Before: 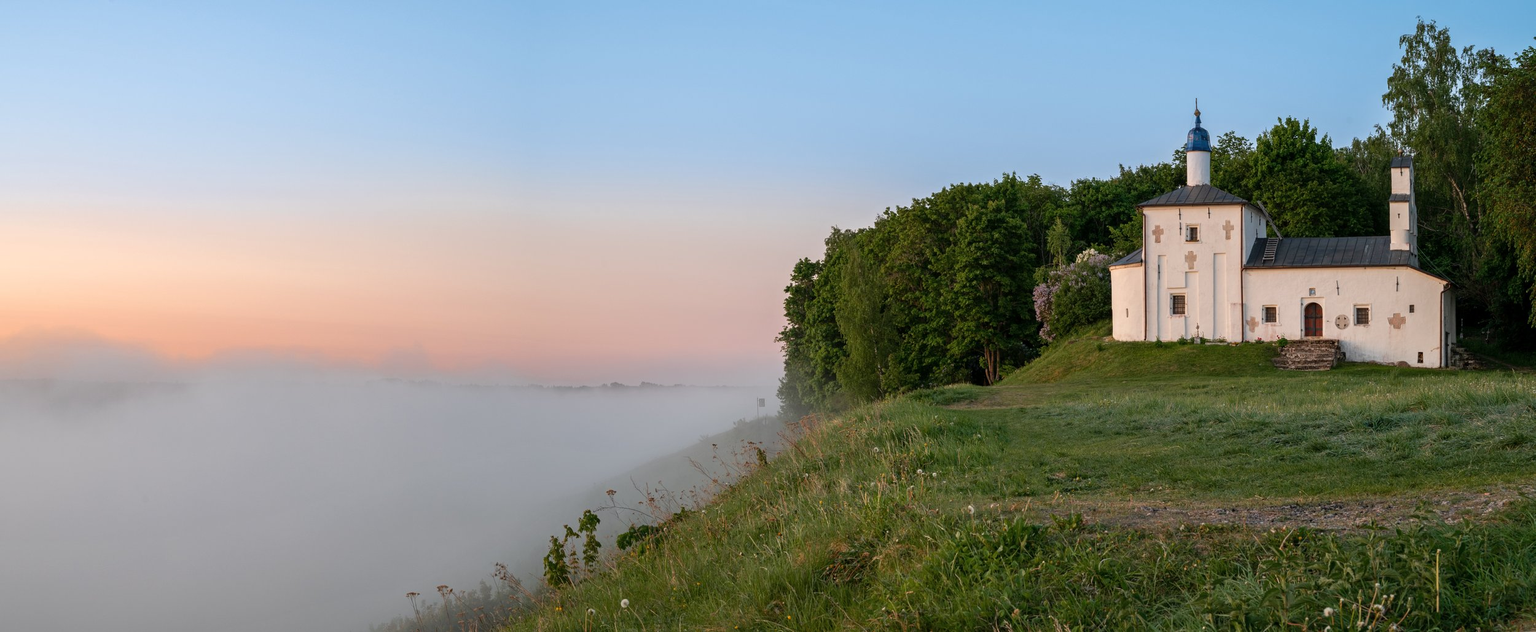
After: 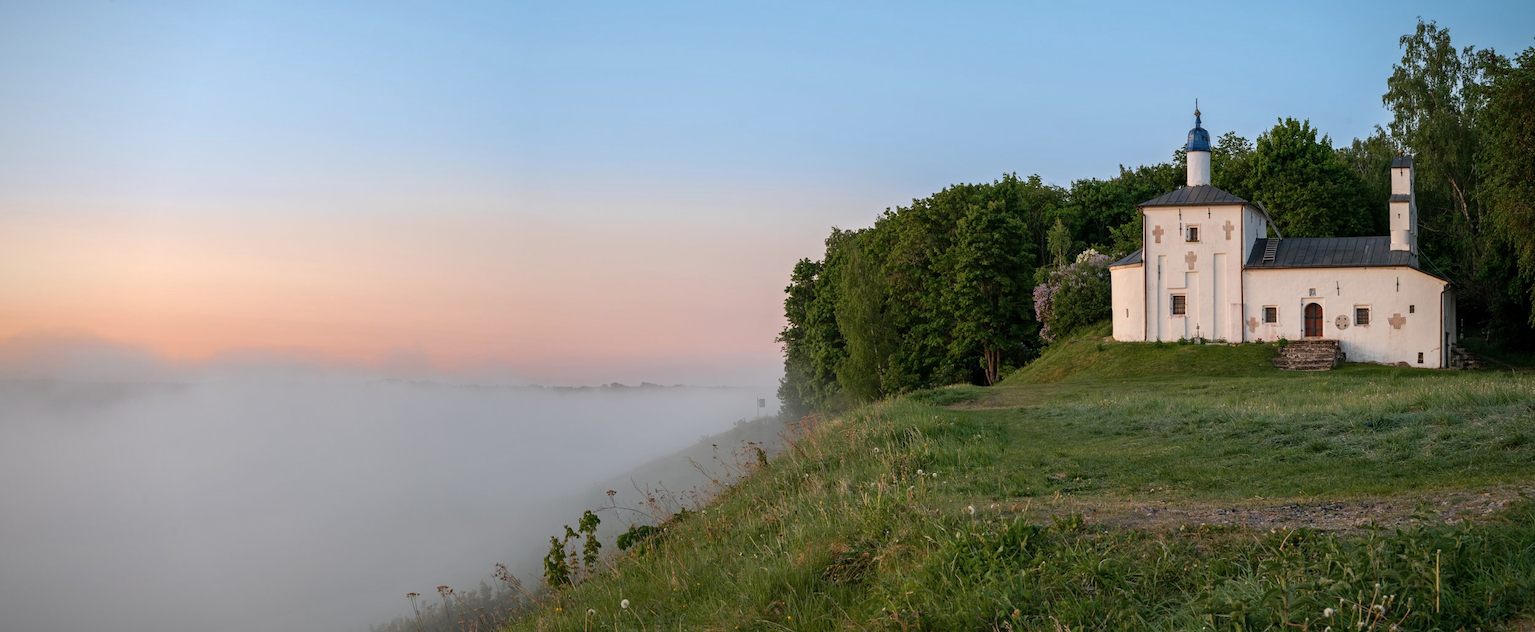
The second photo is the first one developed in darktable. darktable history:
vignetting: saturation 0
contrast brightness saturation: saturation -0.048
